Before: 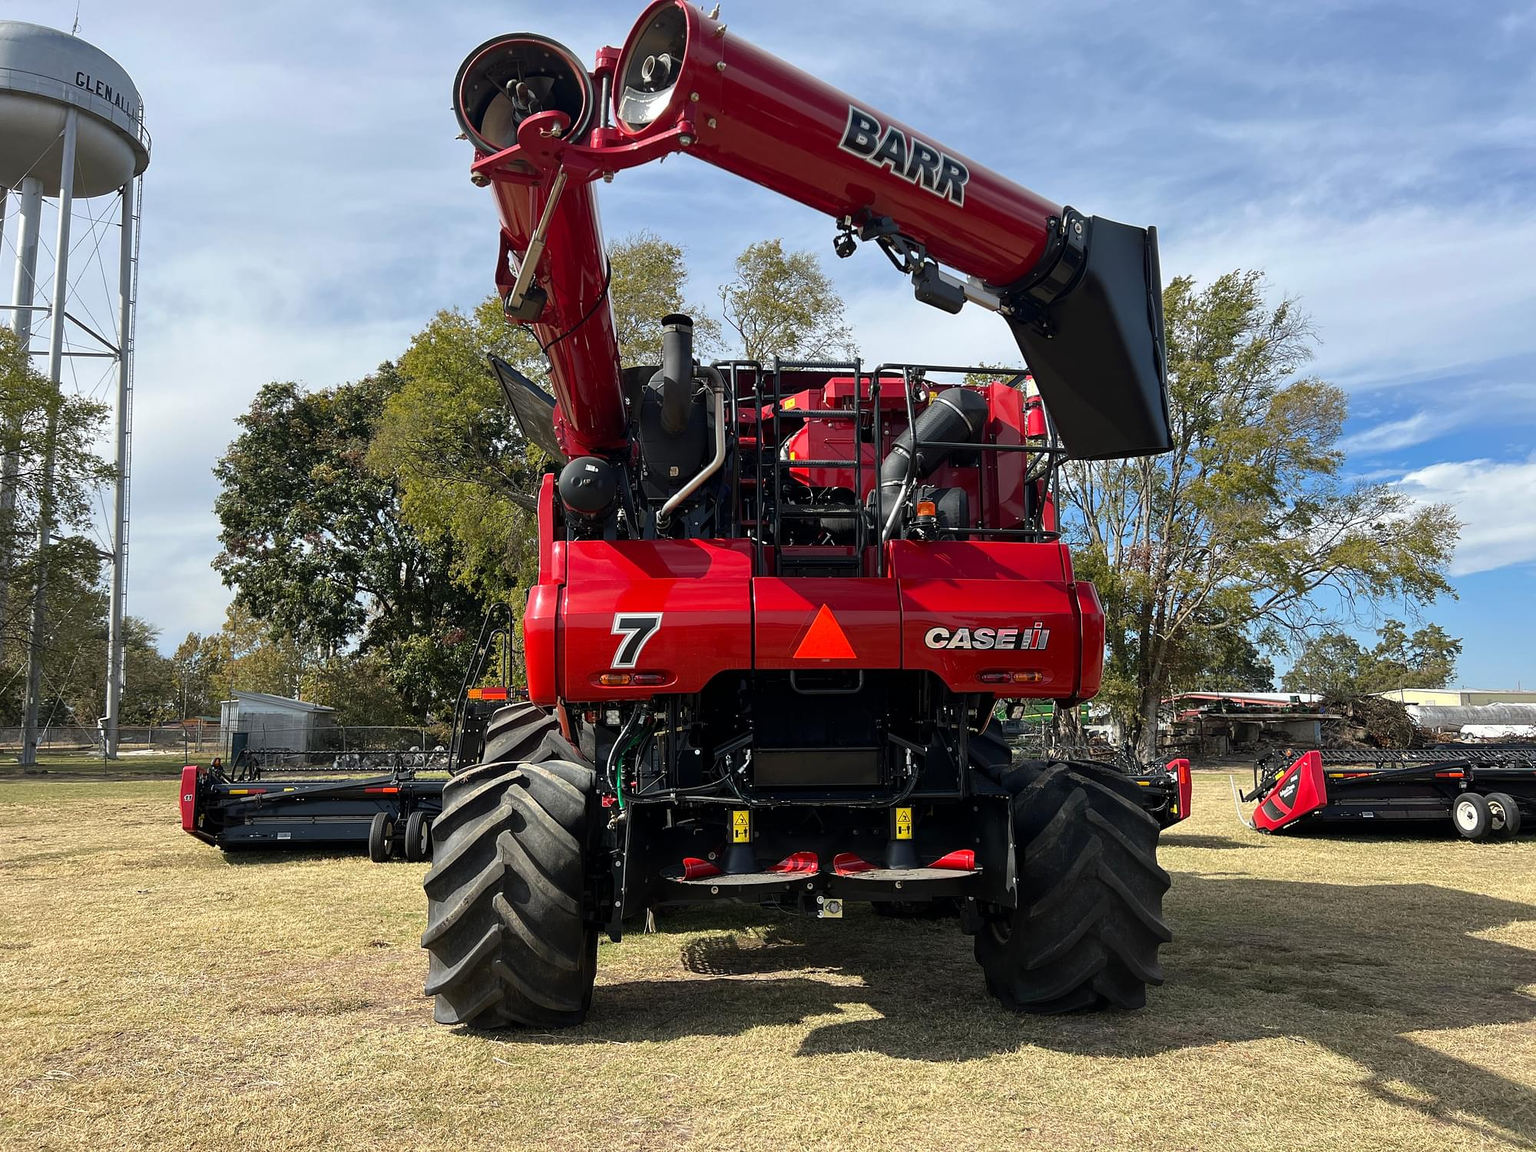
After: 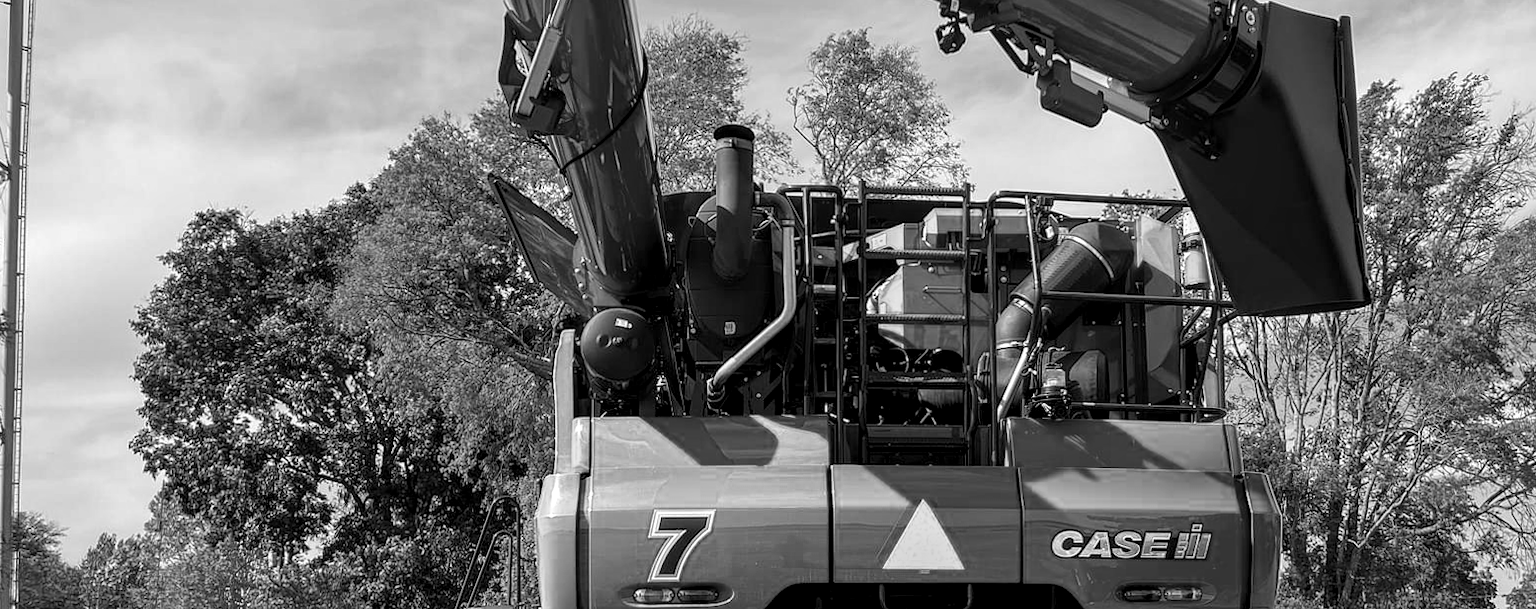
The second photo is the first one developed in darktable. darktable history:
crop: left 7.036%, top 18.398%, right 14.379%, bottom 40.043%
rotate and perspective: rotation 0.174°, lens shift (vertical) 0.013, lens shift (horizontal) 0.019, shear 0.001, automatic cropping original format, crop left 0.007, crop right 0.991, crop top 0.016, crop bottom 0.997
local contrast: highlights 61%, detail 143%, midtone range 0.428
color zones: curves: ch0 [(0.004, 0.588) (0.116, 0.636) (0.259, 0.476) (0.423, 0.464) (0.75, 0.5)]; ch1 [(0, 0) (0.143, 0) (0.286, 0) (0.429, 0) (0.571, 0) (0.714, 0) (0.857, 0)]
